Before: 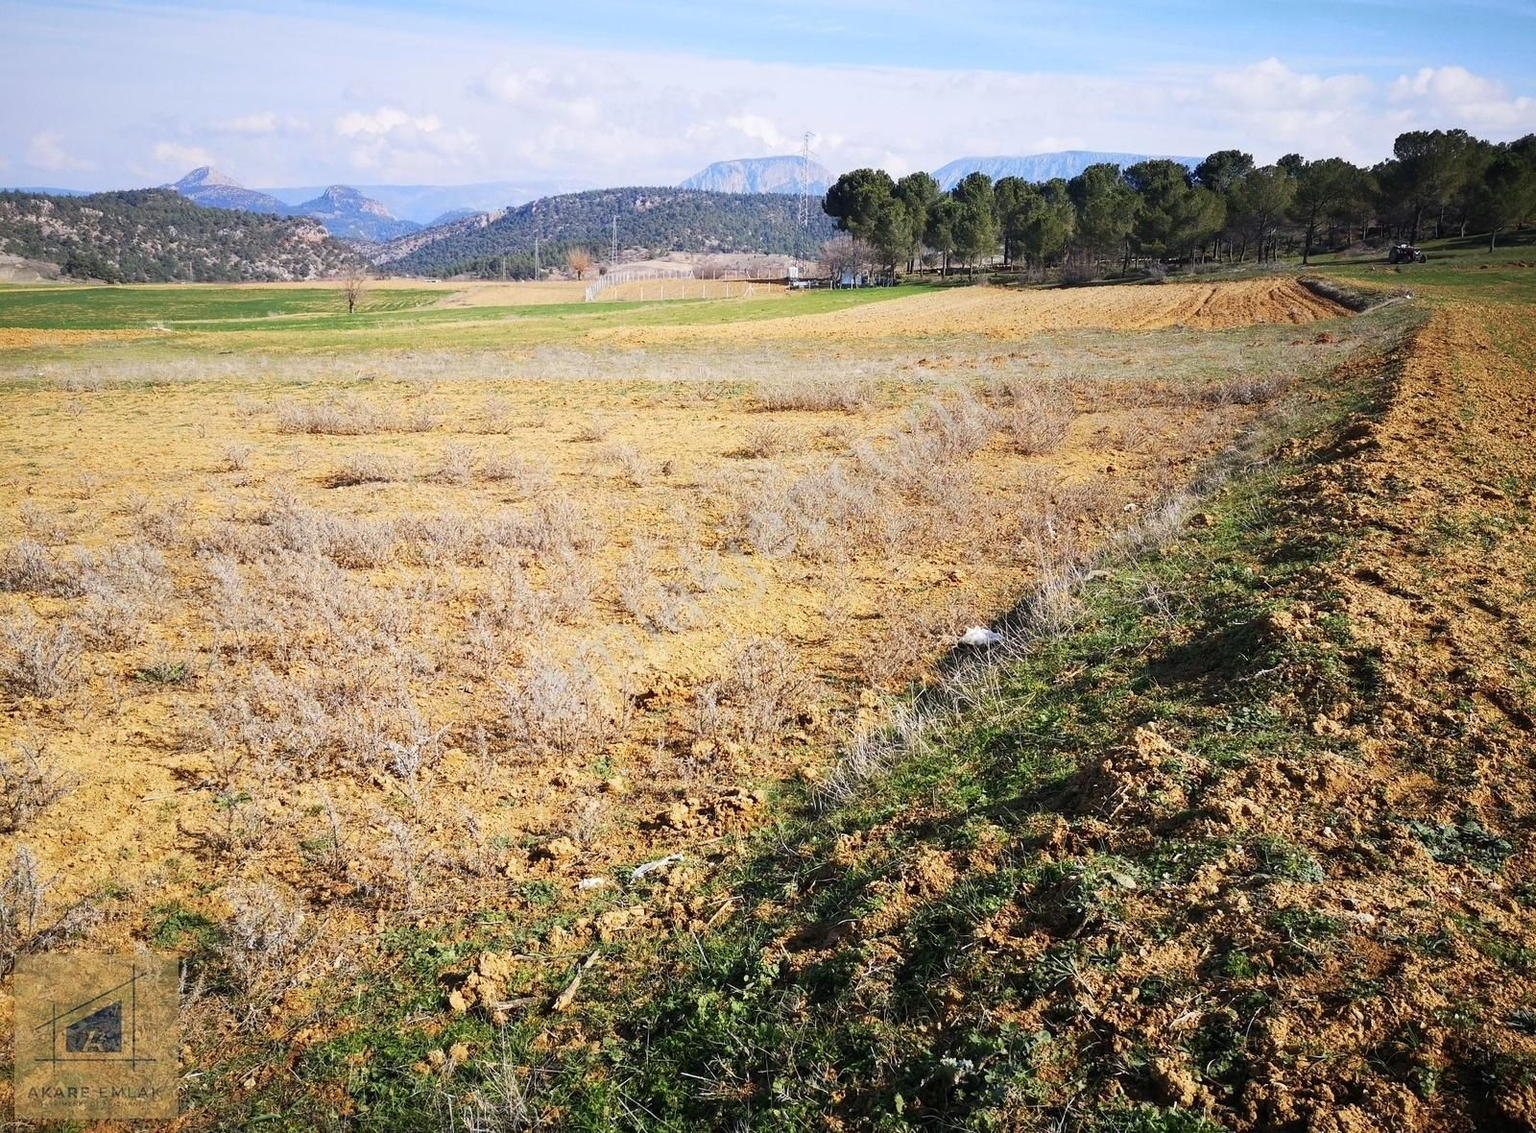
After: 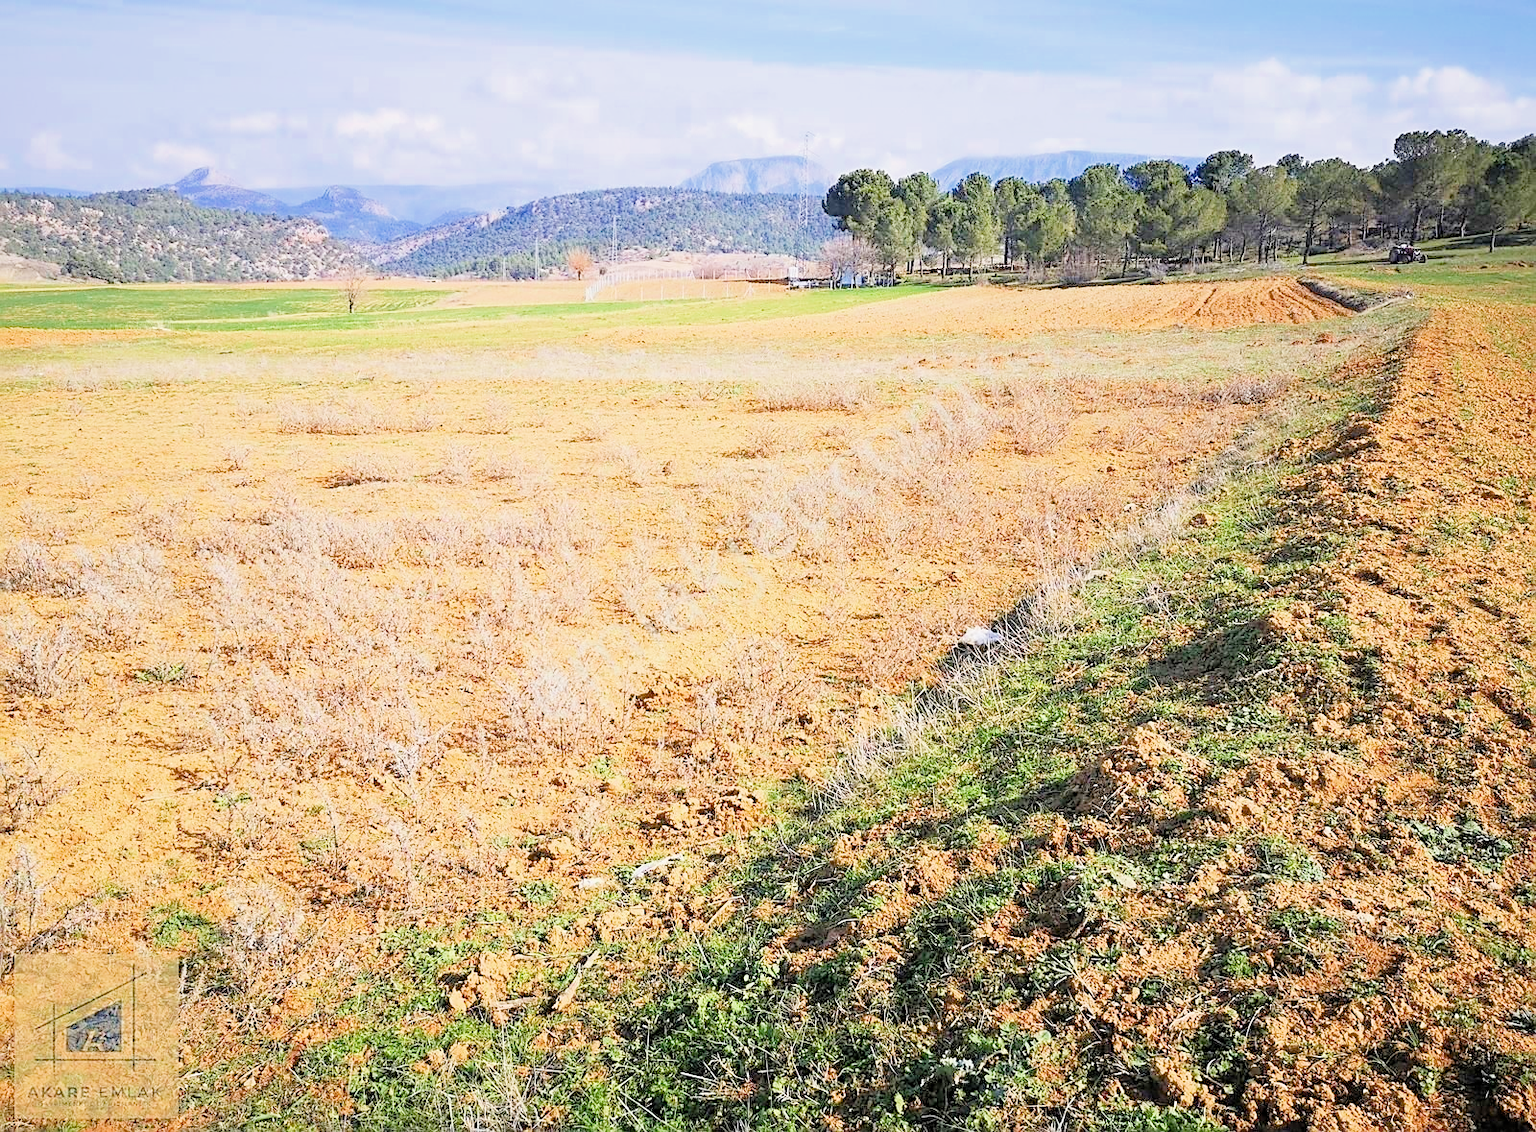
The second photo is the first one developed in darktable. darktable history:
filmic rgb: middle gray luminance 3.44%, black relative exposure -5.92 EV, white relative exposure 6.33 EV, threshold 6 EV, dynamic range scaling 22.4%, target black luminance 0%, hardness 2.33, latitude 45.85%, contrast 0.78, highlights saturation mix 100%, shadows ↔ highlights balance 0.033%, add noise in highlights 0, preserve chrominance max RGB, color science v3 (2019), use custom middle-gray values true, iterations of high-quality reconstruction 0, contrast in highlights soft, enable highlight reconstruction true
sharpen: amount 0.575
